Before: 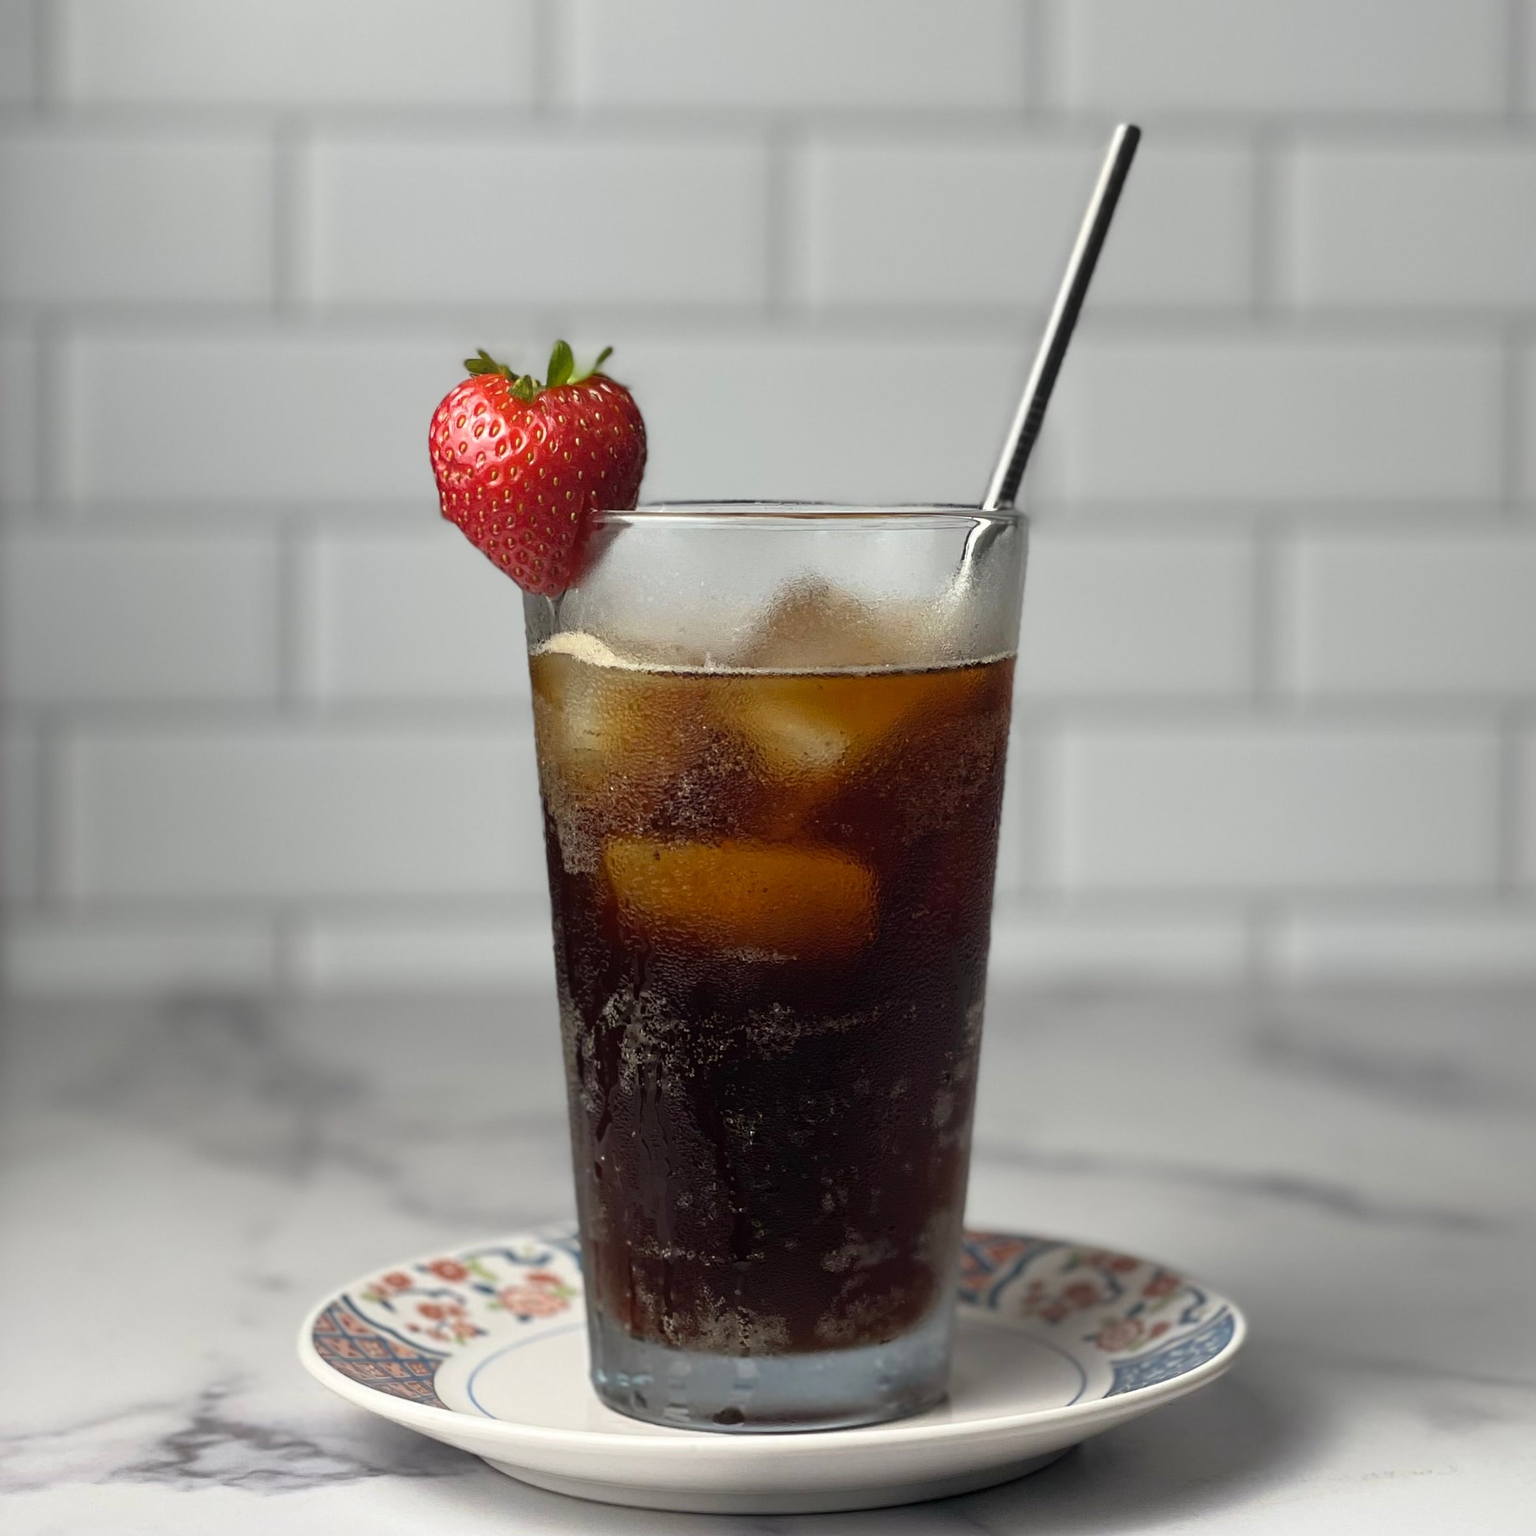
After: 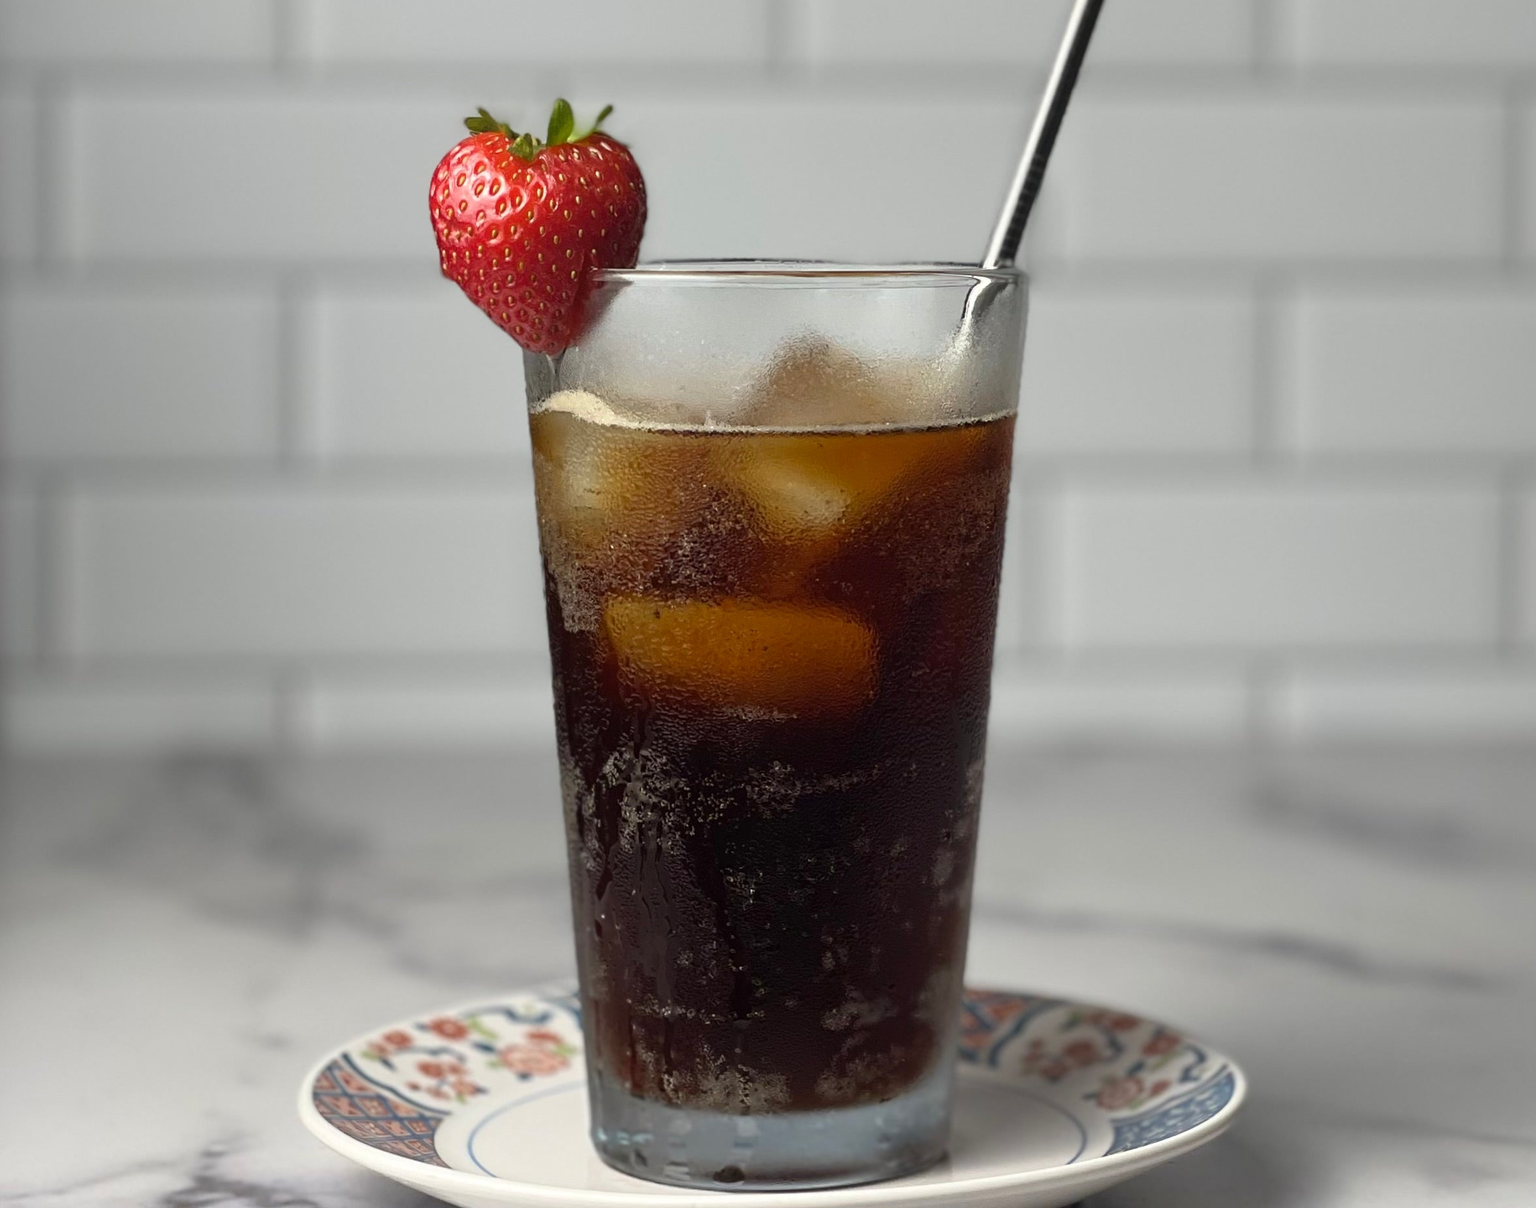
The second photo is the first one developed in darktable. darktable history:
crop and rotate: top 15.774%, bottom 5.506%
